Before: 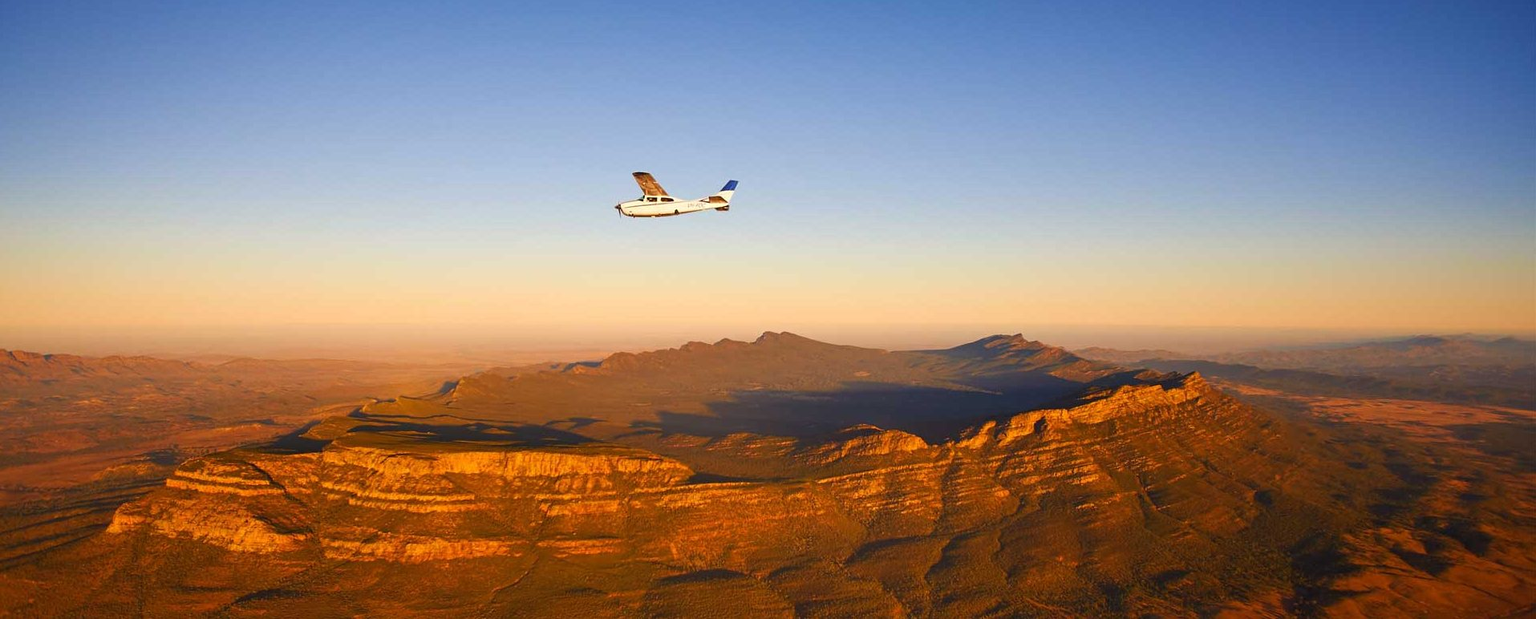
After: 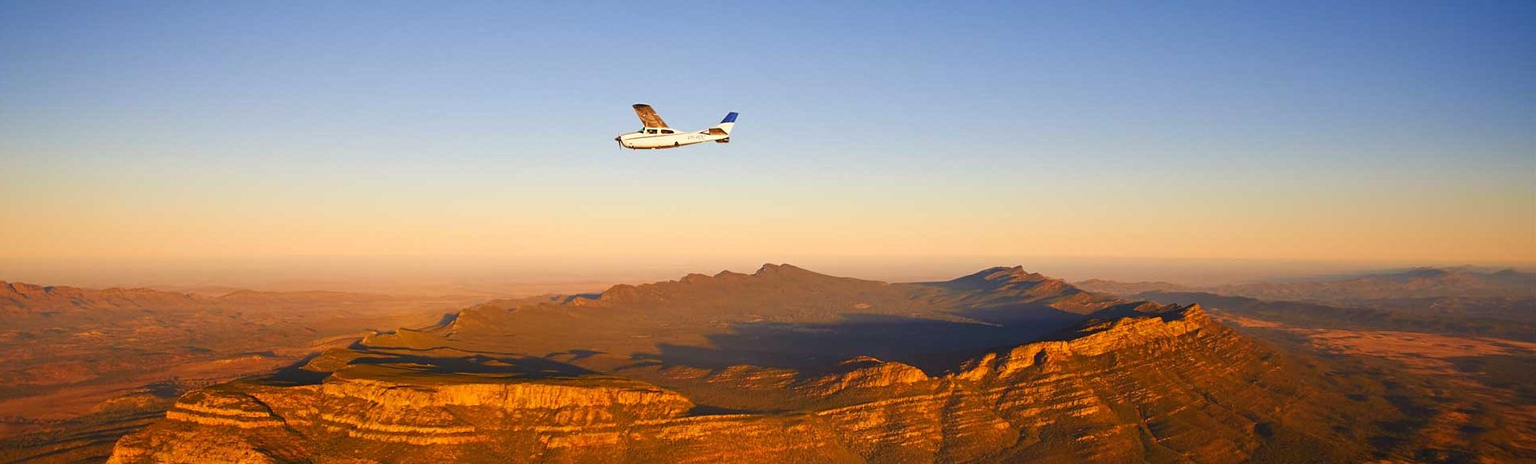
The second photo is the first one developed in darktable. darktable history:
crop: top 11.088%, bottom 13.826%
